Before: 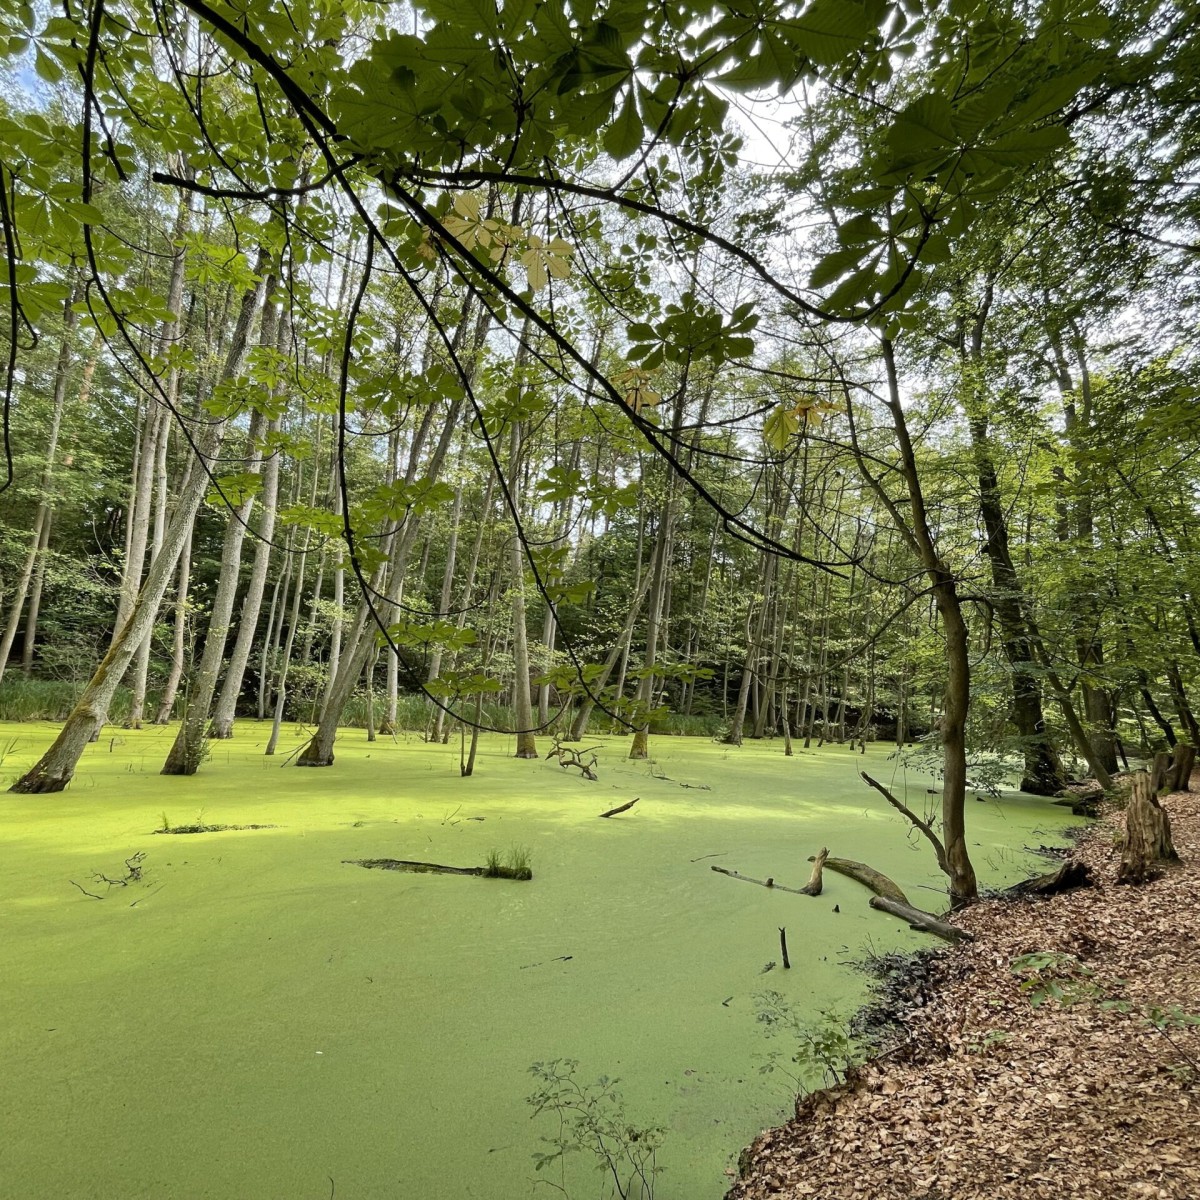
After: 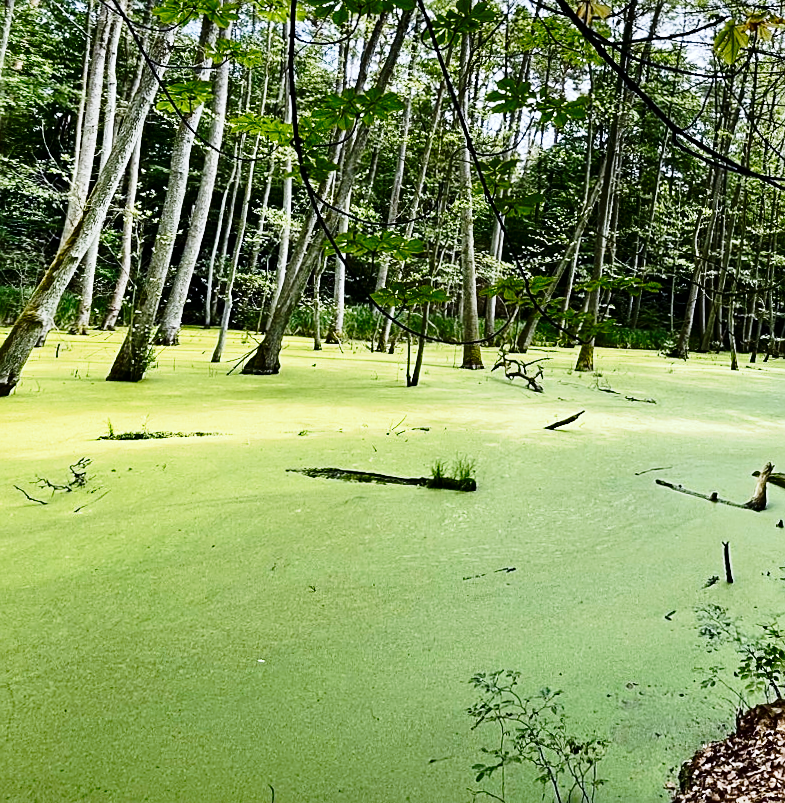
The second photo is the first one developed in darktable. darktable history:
tone curve: curves: ch0 [(0, 0) (0.003, 0.002) (0.011, 0.008) (0.025, 0.019) (0.044, 0.034) (0.069, 0.053) (0.1, 0.079) (0.136, 0.127) (0.177, 0.191) (0.224, 0.274) (0.277, 0.367) (0.335, 0.465) (0.399, 0.552) (0.468, 0.643) (0.543, 0.737) (0.623, 0.82) (0.709, 0.891) (0.801, 0.928) (0.898, 0.963) (1, 1)], preserve colors none
color calibration: illuminant as shot in camera, x 0.37, y 0.382, temperature 4314.63 K
sharpen: on, module defaults
crop and rotate: angle -0.764°, left 3.764%, top 32.128%, right 29.913%
contrast brightness saturation: contrast 0.191, brightness -0.244, saturation 0.114
